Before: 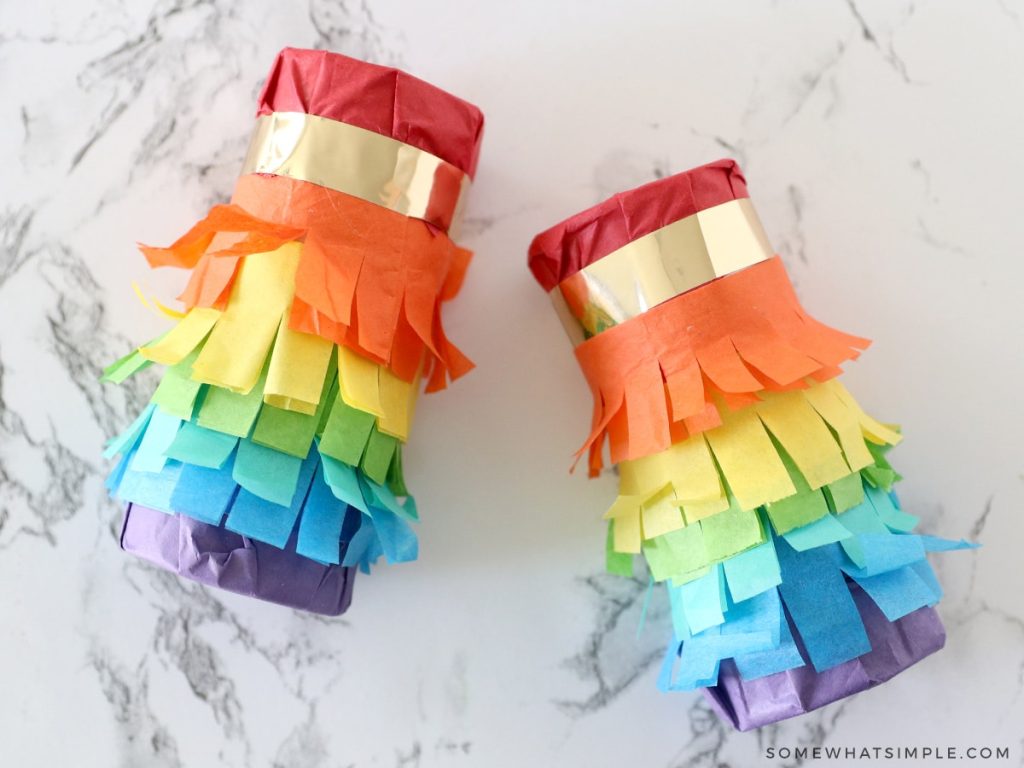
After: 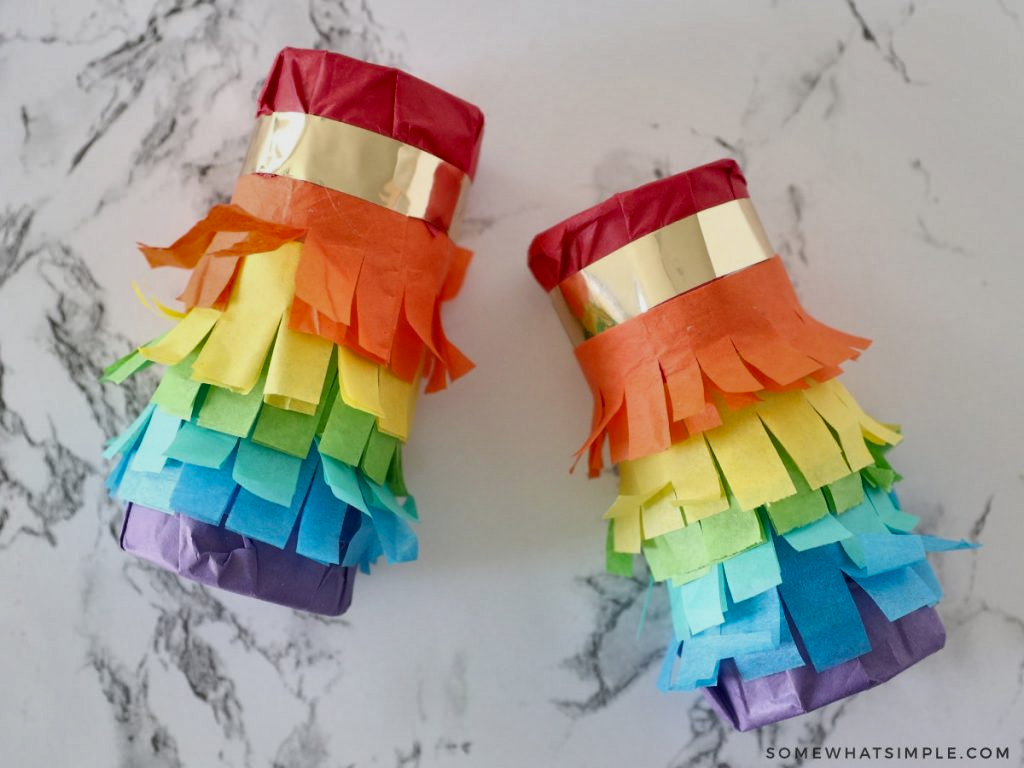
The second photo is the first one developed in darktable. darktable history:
shadows and highlights: shadows 75, highlights -60.85, soften with gaussian
exposure: exposure -0.21 EV, compensate highlight preservation false
